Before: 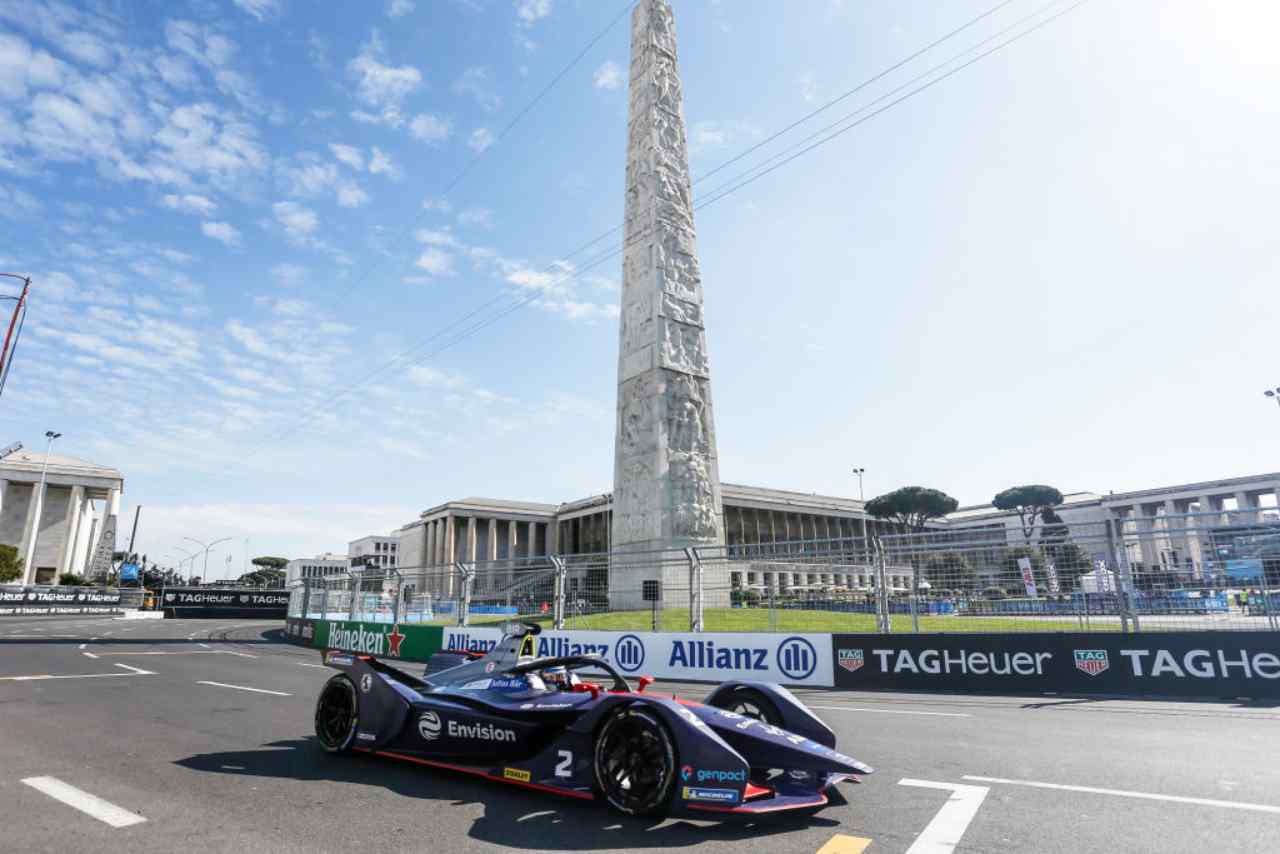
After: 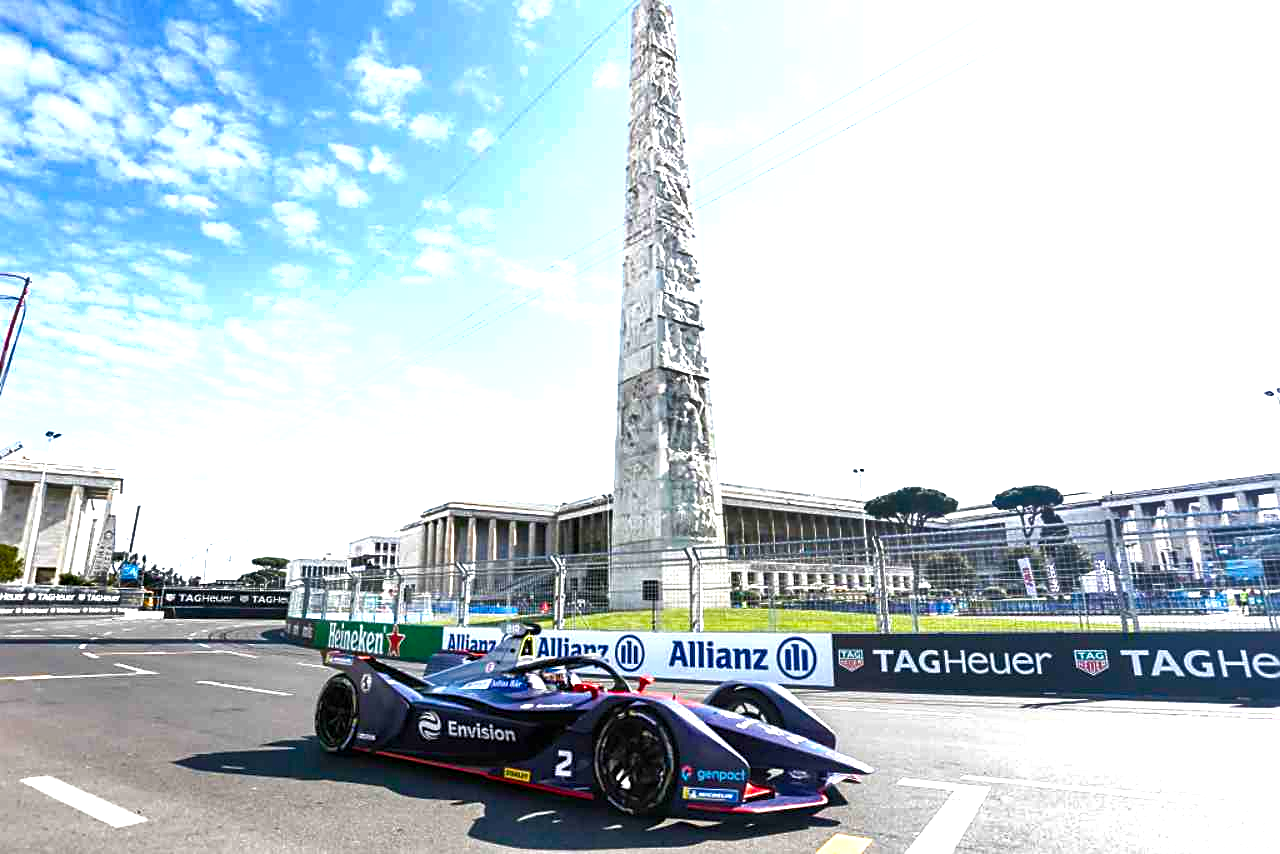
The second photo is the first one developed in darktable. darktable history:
sharpen: on, module defaults
color balance rgb: perceptual saturation grading › global saturation 26.816%, perceptual saturation grading › highlights -28.141%, perceptual saturation grading › mid-tones 15.286%, perceptual saturation grading › shadows 33.222%, perceptual brilliance grading › global brilliance 29.56%
shadows and highlights: shadows -86.66, highlights -35.66, soften with gaussian
